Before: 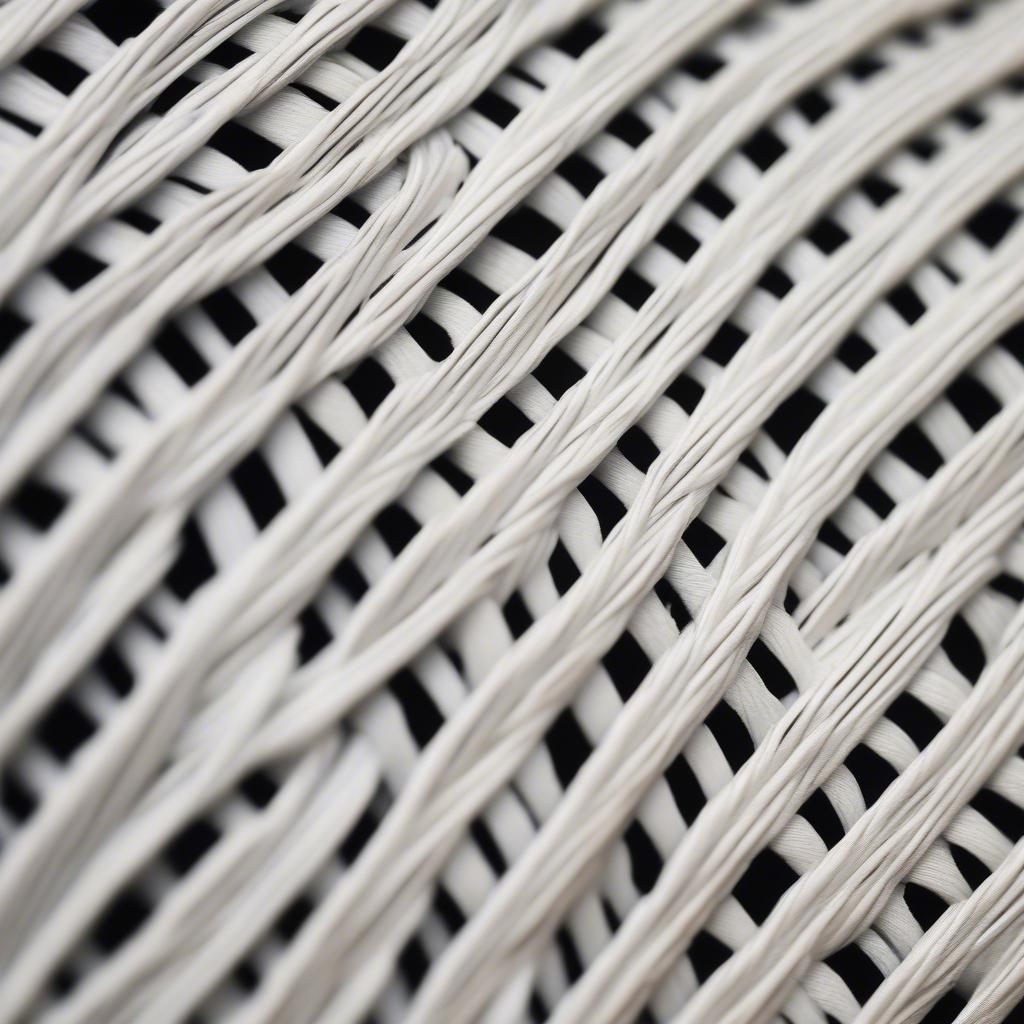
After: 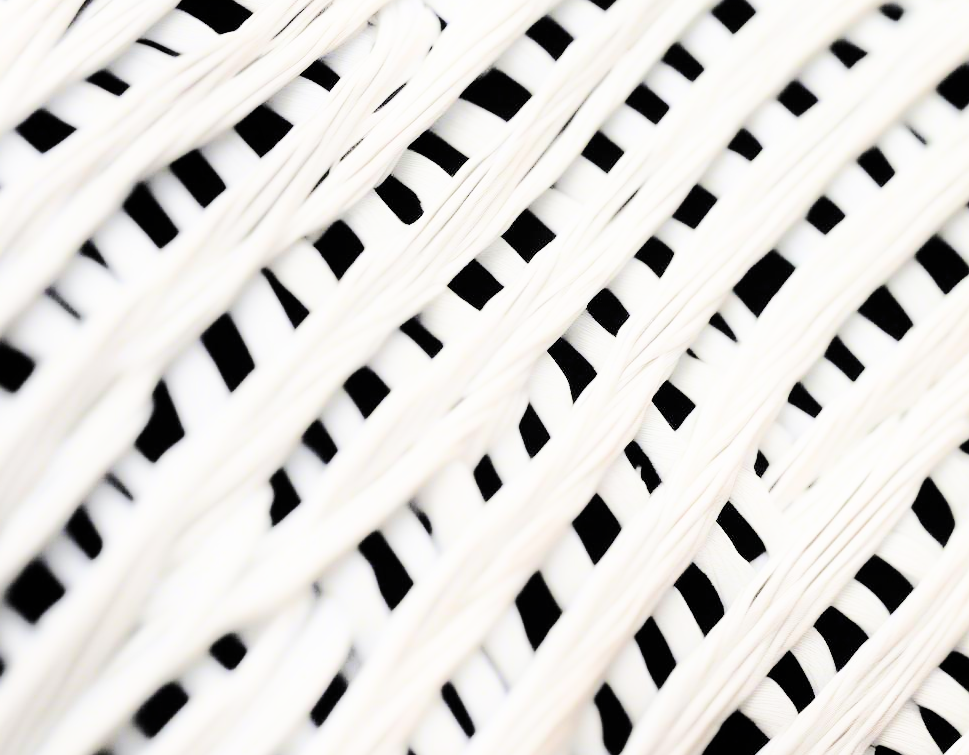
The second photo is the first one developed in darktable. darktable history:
crop and rotate: left 2.991%, top 13.452%, right 2.321%, bottom 12.815%
filmic rgb: black relative exposure -7.7 EV, white relative exposure 4.35 EV, hardness 3.75, latitude 49.95%, contrast 1.101
shadows and highlights: shadows -53.45, highlights 84.76, shadows color adjustment 98%, highlights color adjustment 58.83%, soften with gaussian
exposure: black level correction 0, exposure 1.199 EV, compensate highlight preservation false
